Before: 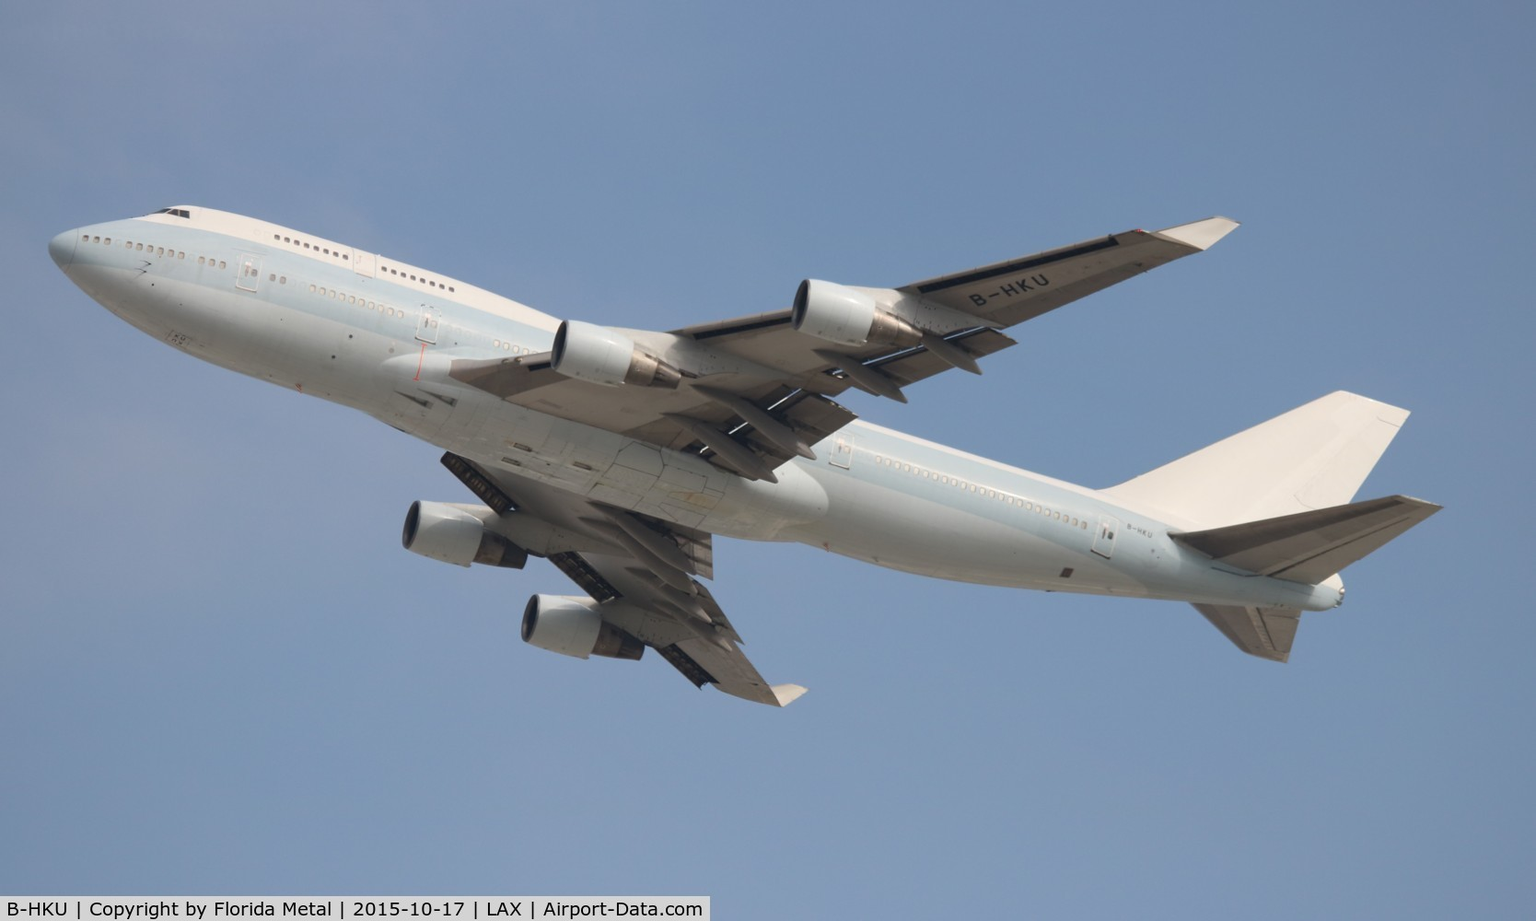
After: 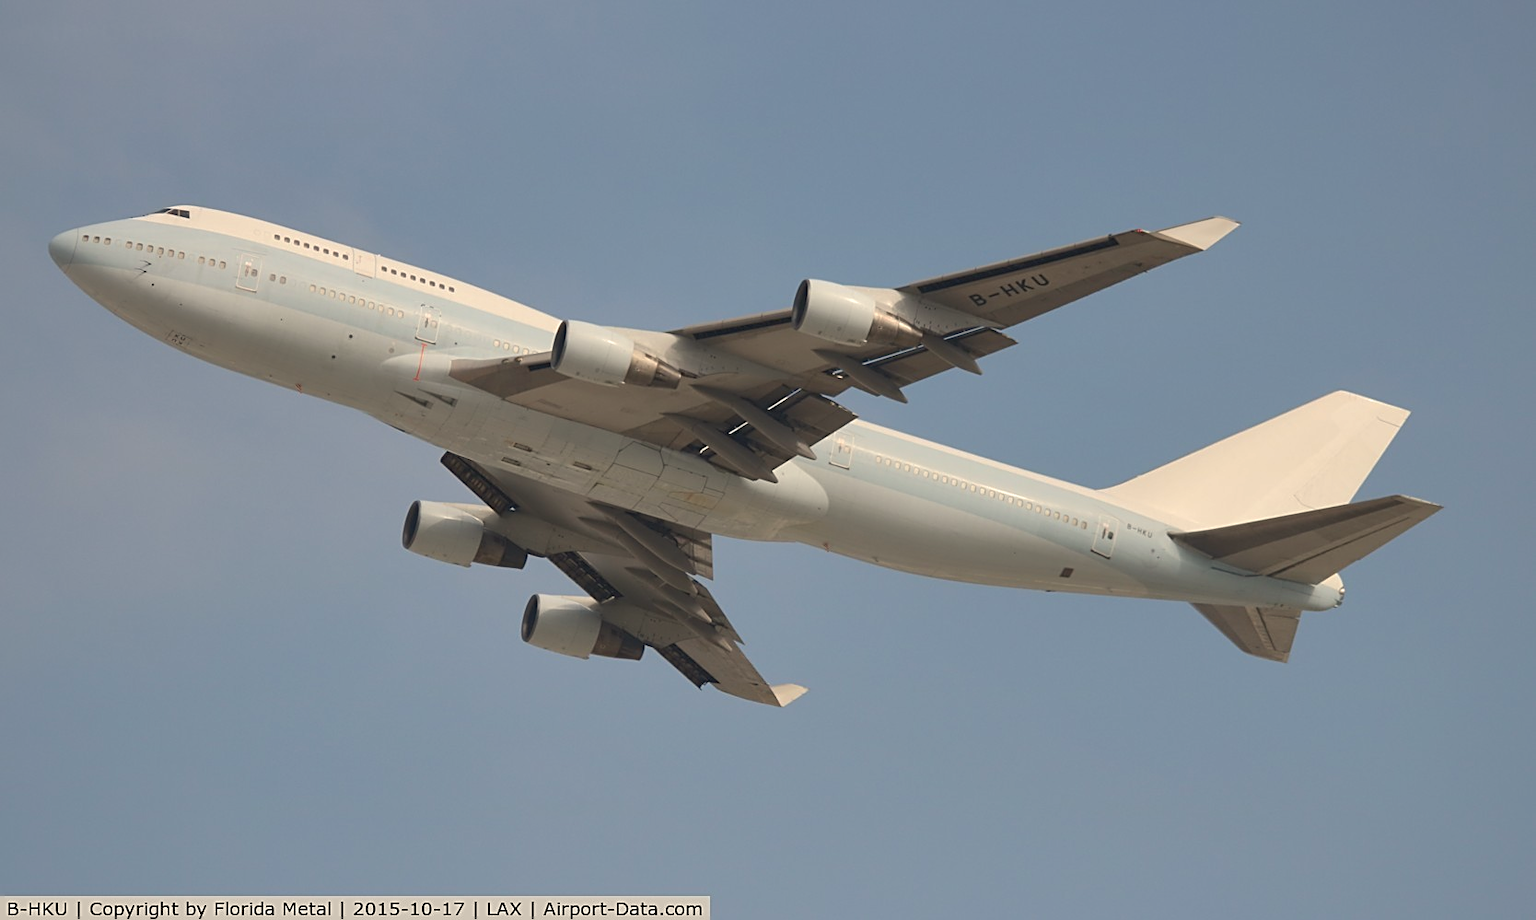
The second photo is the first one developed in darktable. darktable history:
white balance: red 1.045, blue 0.932
shadows and highlights: on, module defaults
sharpen: on, module defaults
